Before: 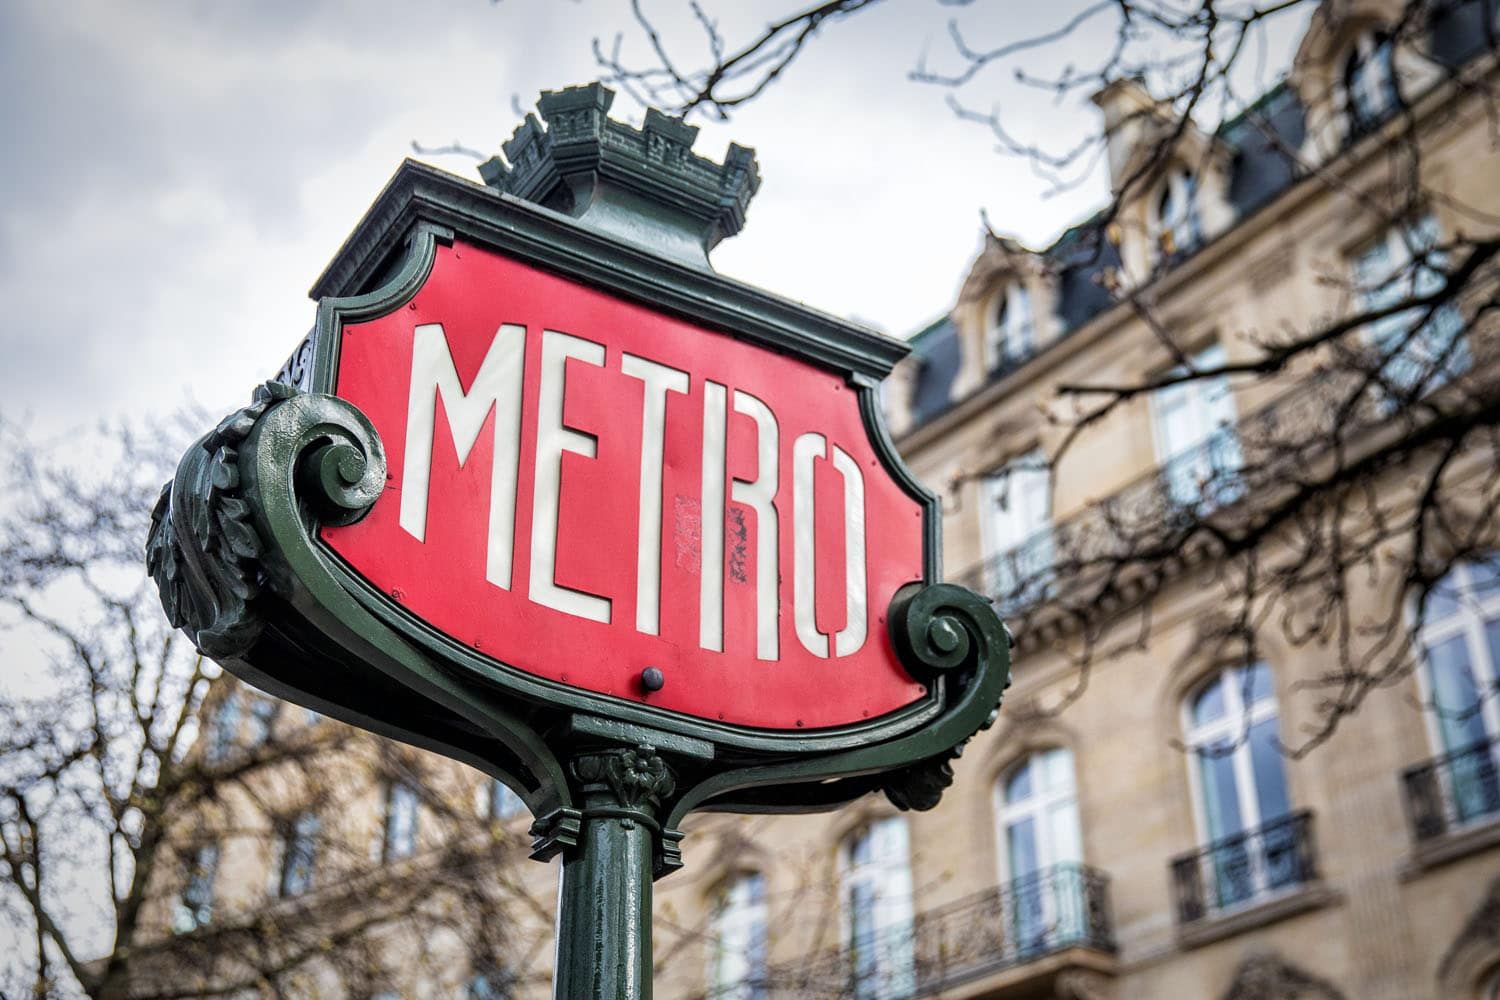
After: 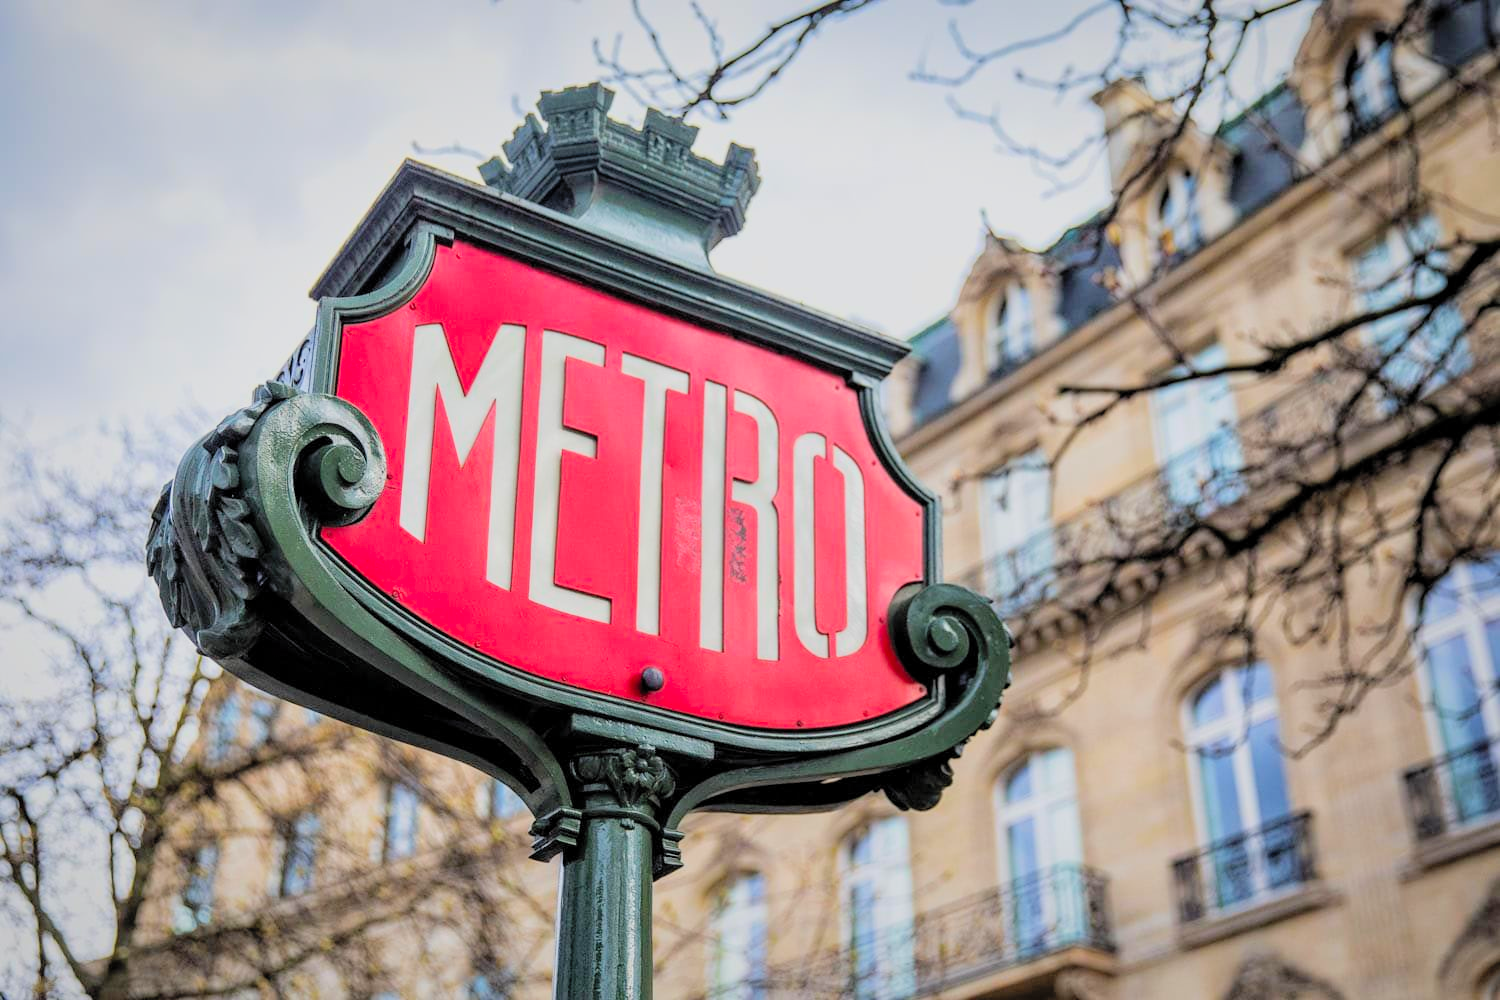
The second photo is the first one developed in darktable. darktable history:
filmic rgb: middle gray luminance 18.29%, black relative exposure -10.42 EV, white relative exposure 3.41 EV, threshold 2.95 EV, target black luminance 0%, hardness 6.03, latitude 98.13%, contrast 0.836, shadows ↔ highlights balance 0.482%, color science v6 (2022), enable highlight reconstruction true
contrast brightness saturation: contrast 0.066, brightness 0.176, saturation 0.41
